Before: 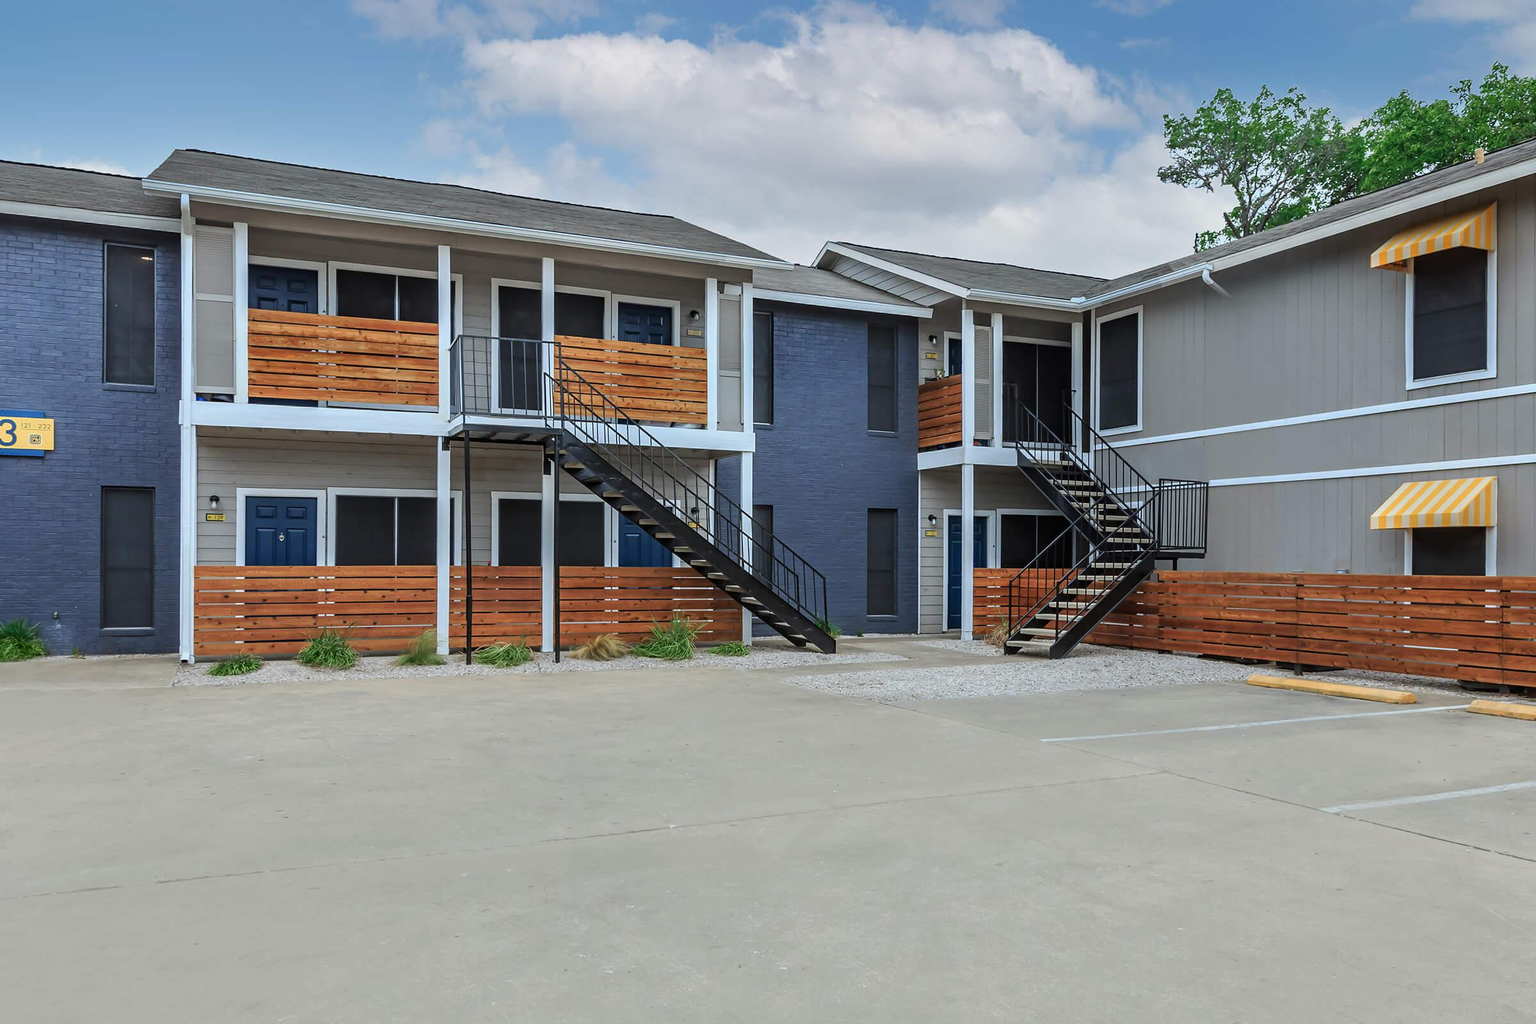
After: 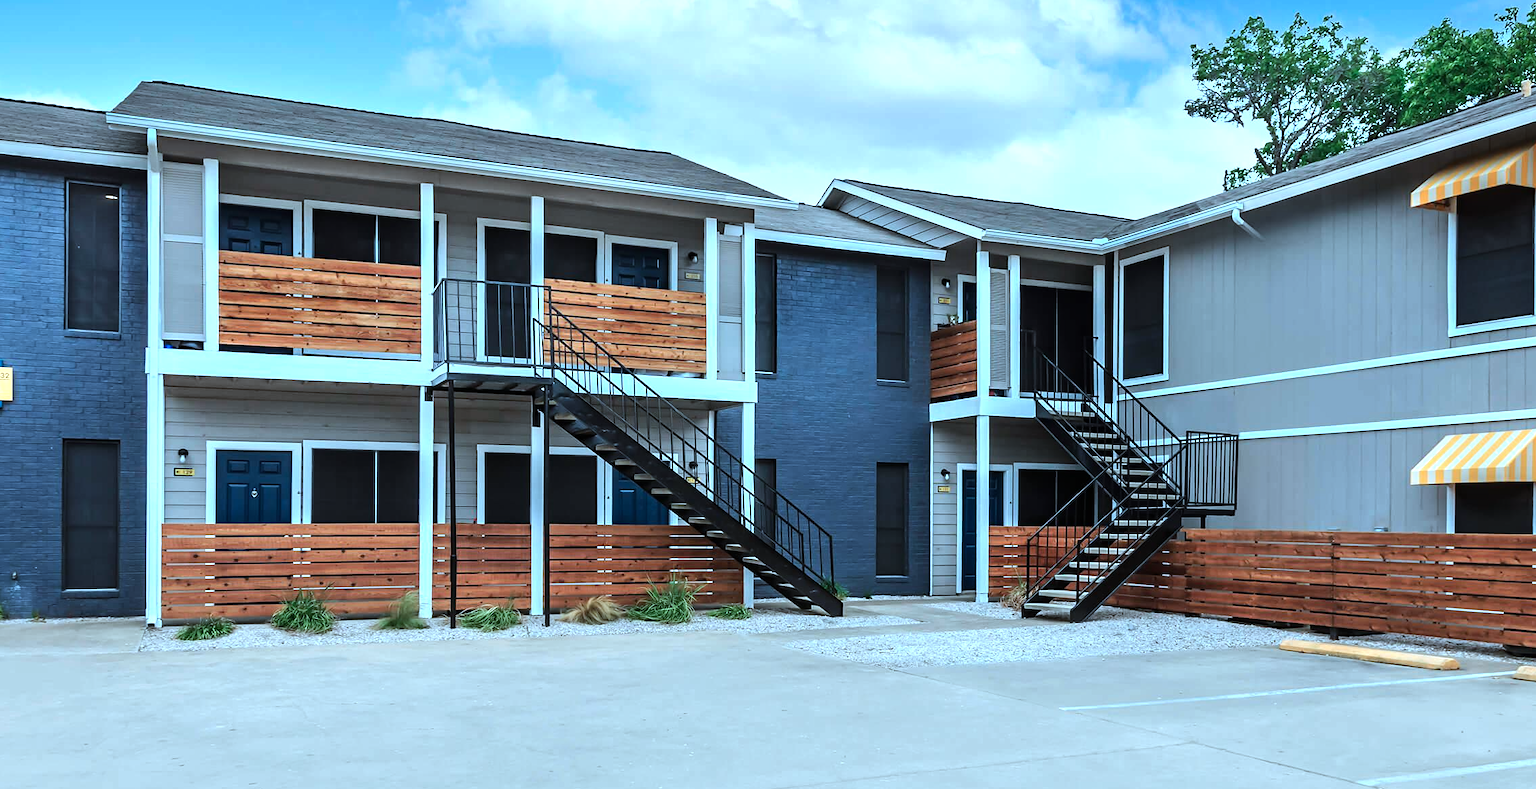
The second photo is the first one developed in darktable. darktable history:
color correction: highlights a* -9.66, highlights b* -21.69
crop: left 2.75%, top 7.136%, right 3.059%, bottom 20.283%
tone equalizer: -8 EV -0.715 EV, -7 EV -0.735 EV, -6 EV -0.605 EV, -5 EV -0.415 EV, -3 EV 0.392 EV, -2 EV 0.6 EV, -1 EV 0.684 EV, +0 EV 0.742 EV, edges refinement/feathering 500, mask exposure compensation -1.25 EV, preserve details no
